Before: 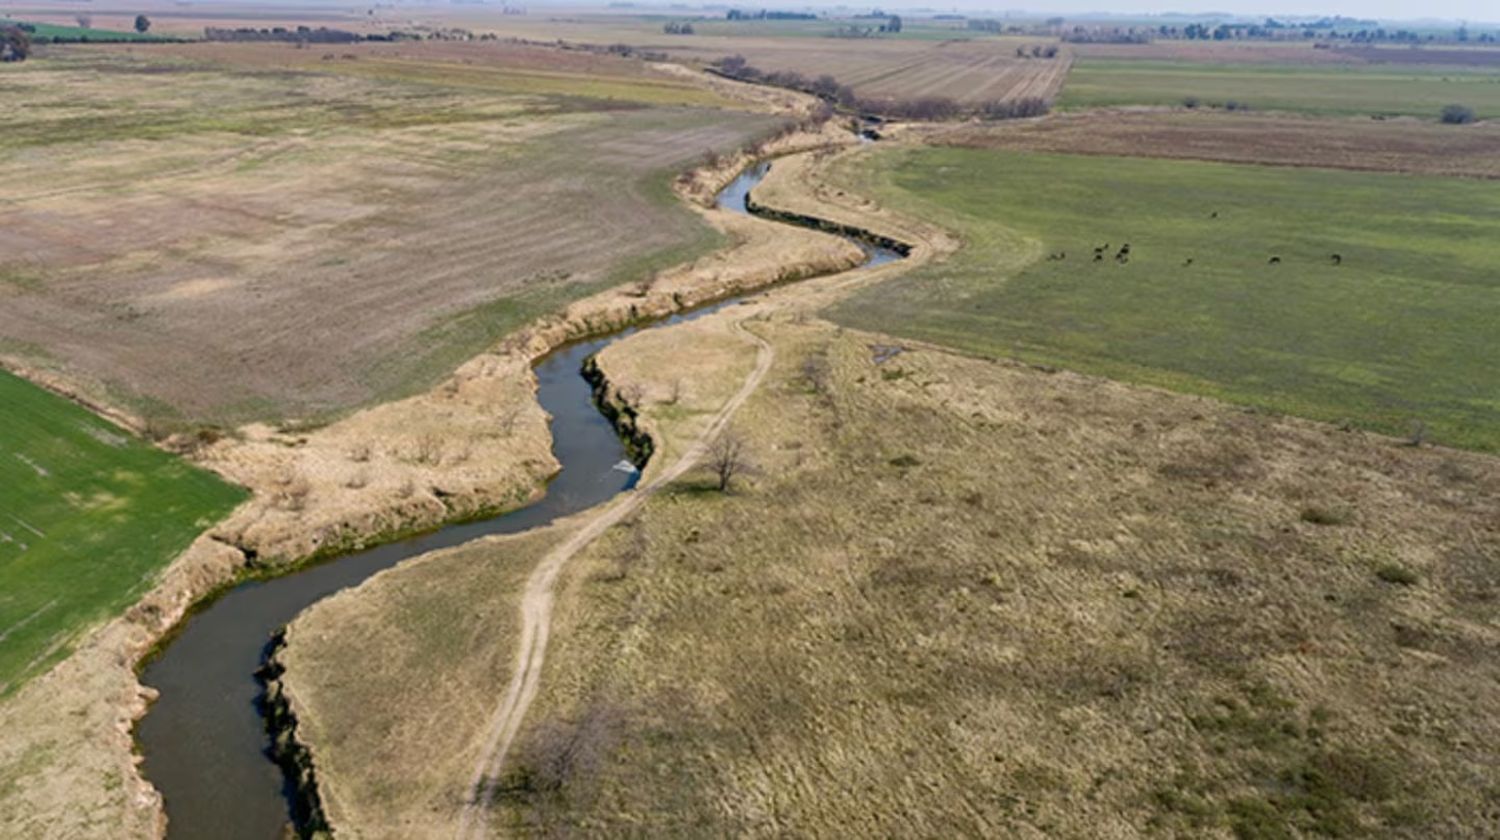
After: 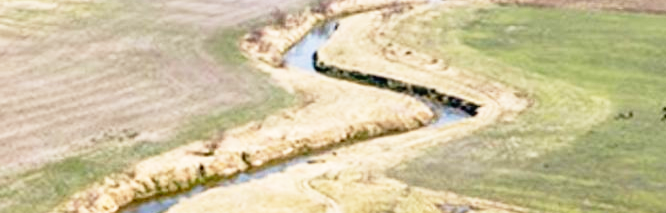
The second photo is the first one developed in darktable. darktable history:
crop: left 28.801%, top 16.81%, right 26.768%, bottom 57.752%
base curve: curves: ch0 [(0, 0) (0.012, 0.01) (0.073, 0.168) (0.31, 0.711) (0.645, 0.957) (1, 1)], preserve colors none
